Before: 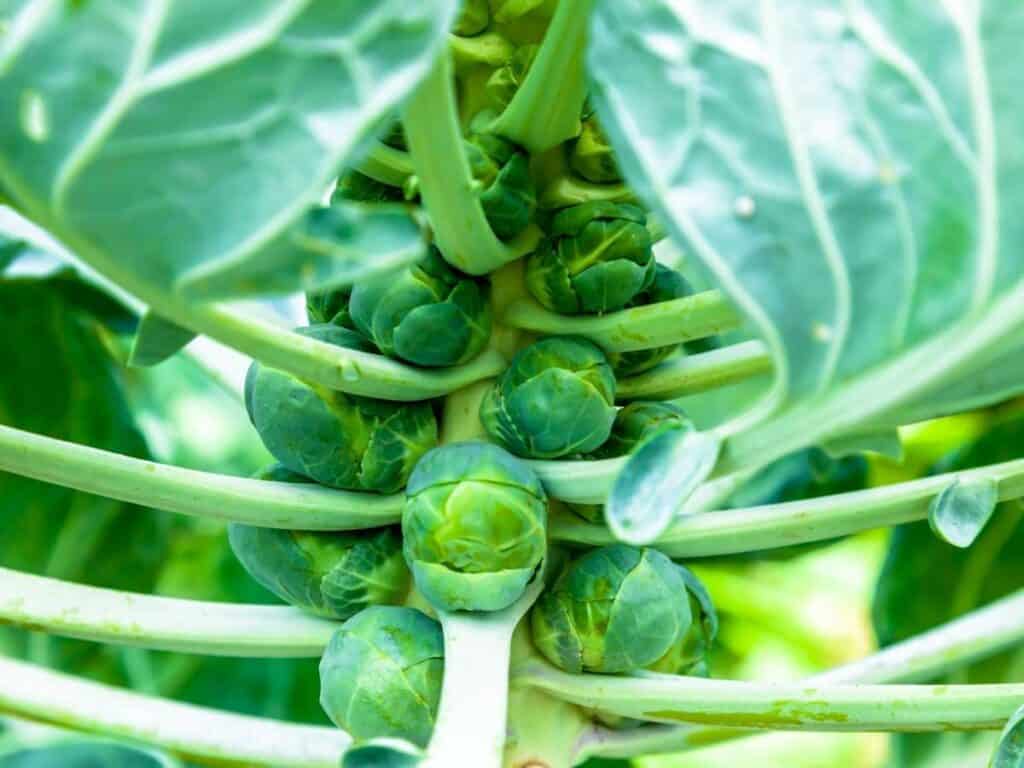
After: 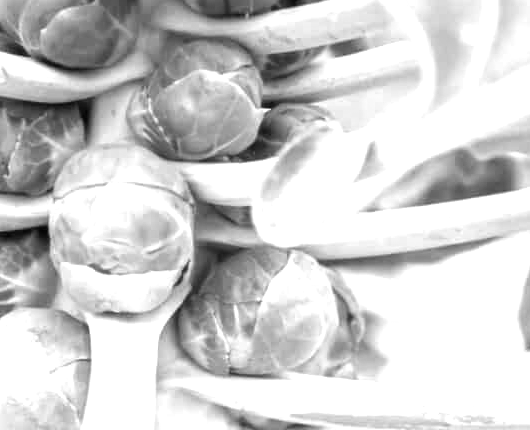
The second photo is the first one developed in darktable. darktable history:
crop: left 34.479%, top 38.822%, right 13.718%, bottom 5.172%
monochrome: a -6.99, b 35.61, size 1.4
exposure: black level correction 0, exposure 1.1 EV, compensate exposure bias true, compensate highlight preservation false
